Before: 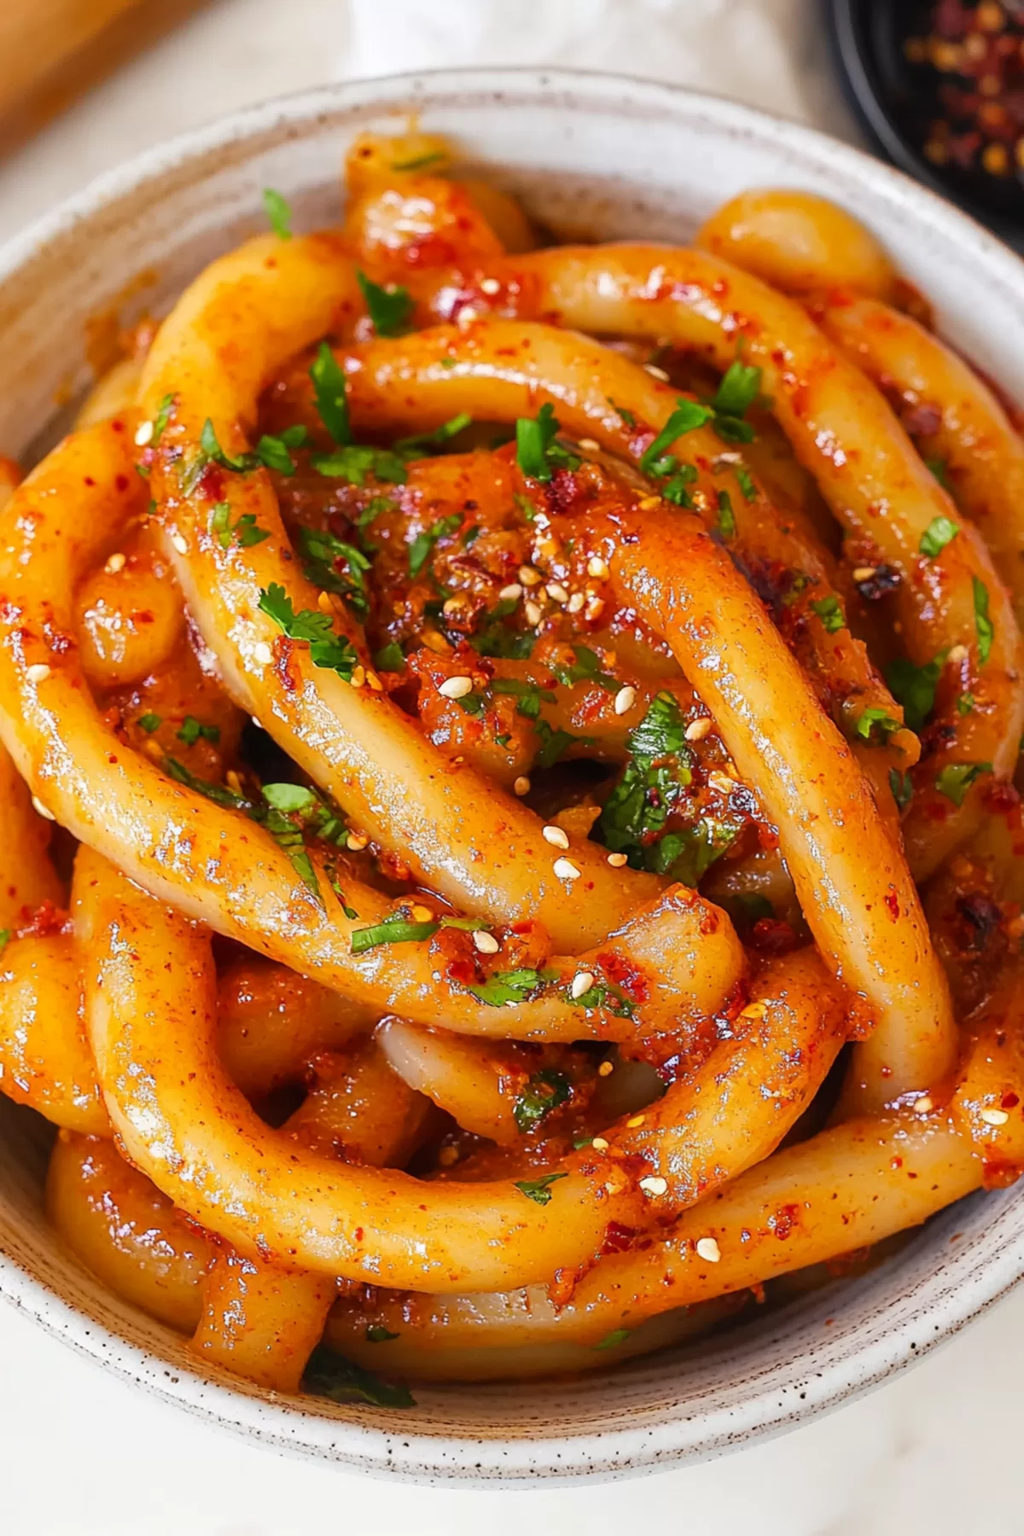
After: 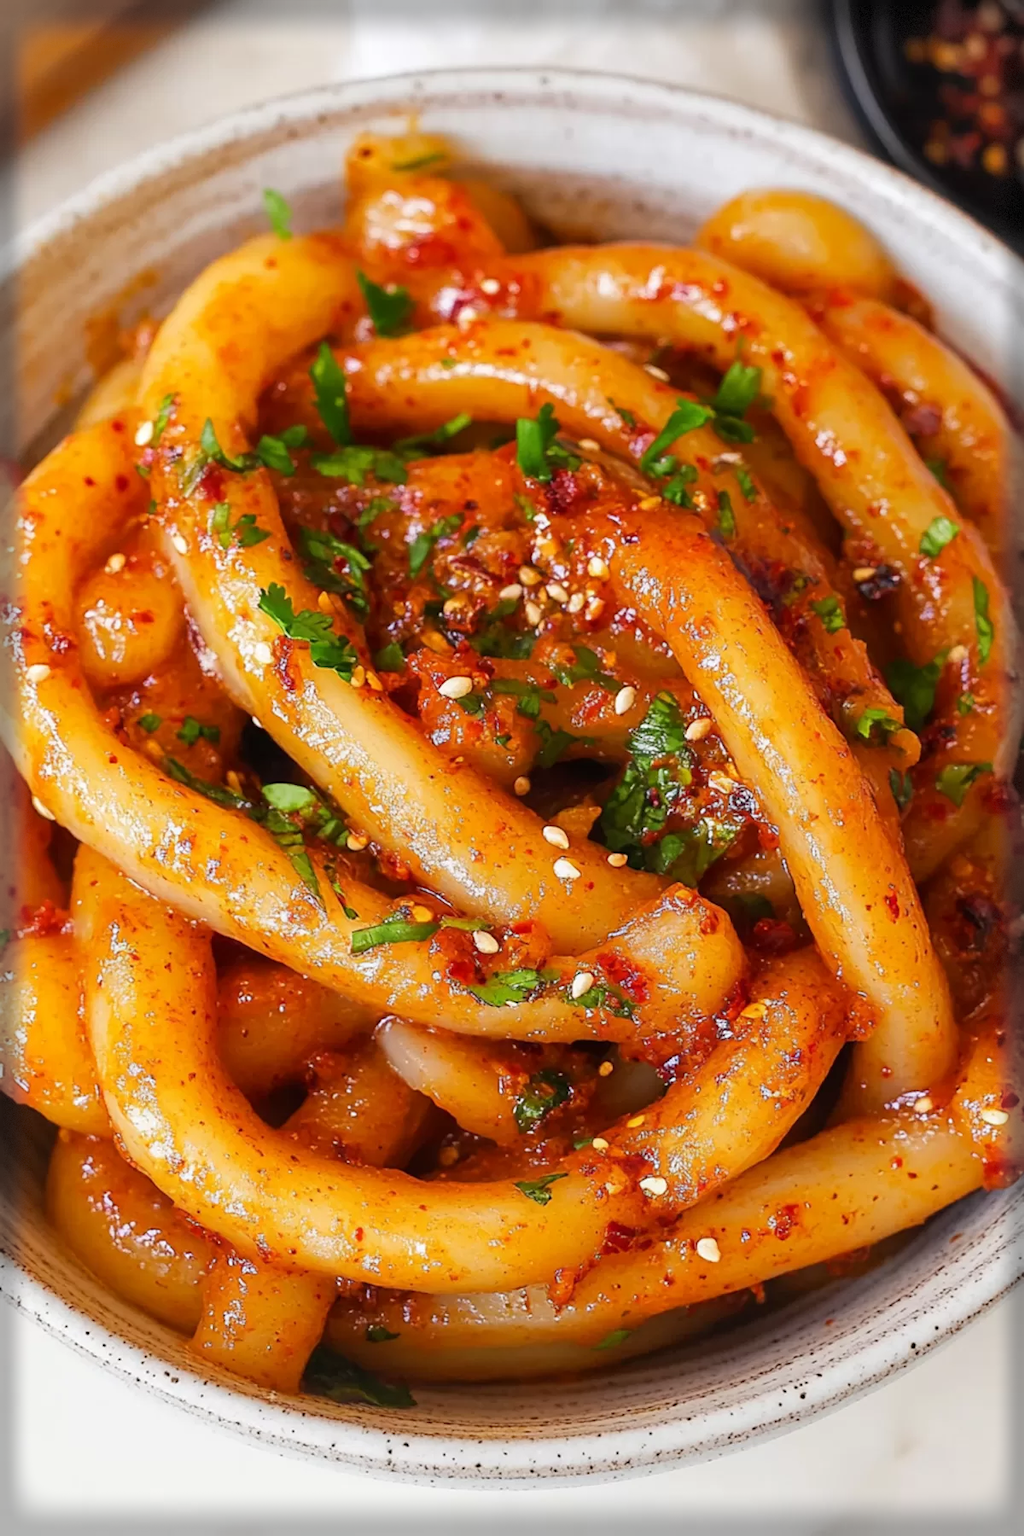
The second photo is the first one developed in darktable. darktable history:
vignetting: fall-off start 93.83%, fall-off radius 5.5%, automatic ratio true, width/height ratio 1.331, shape 0.043, dithering 8-bit output
